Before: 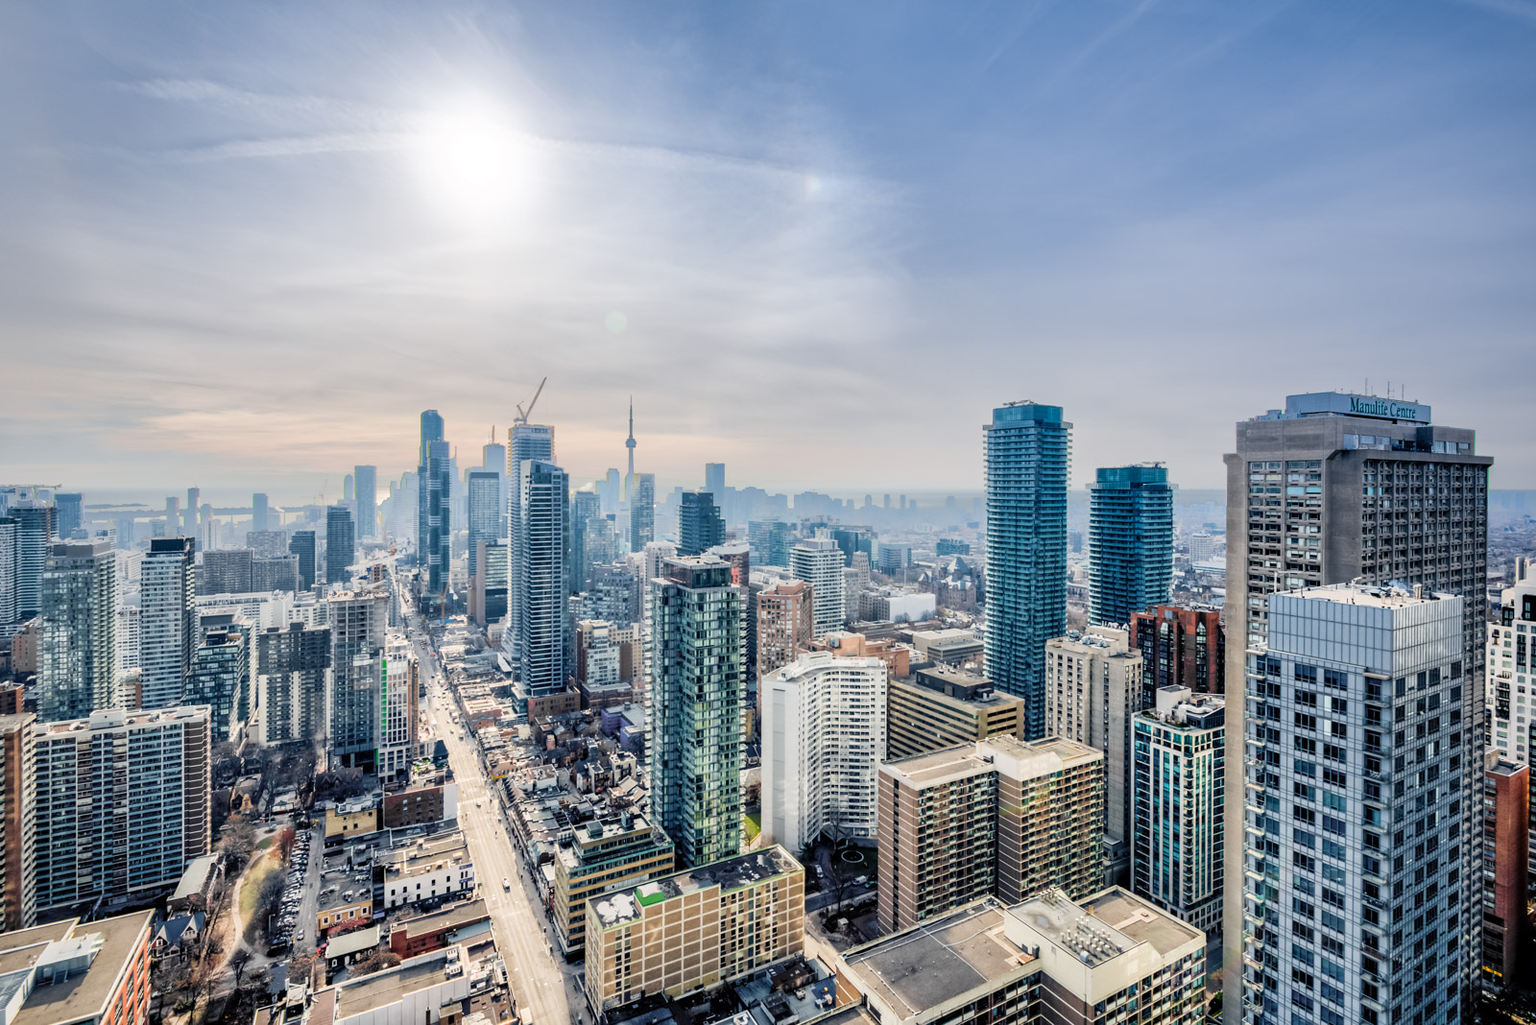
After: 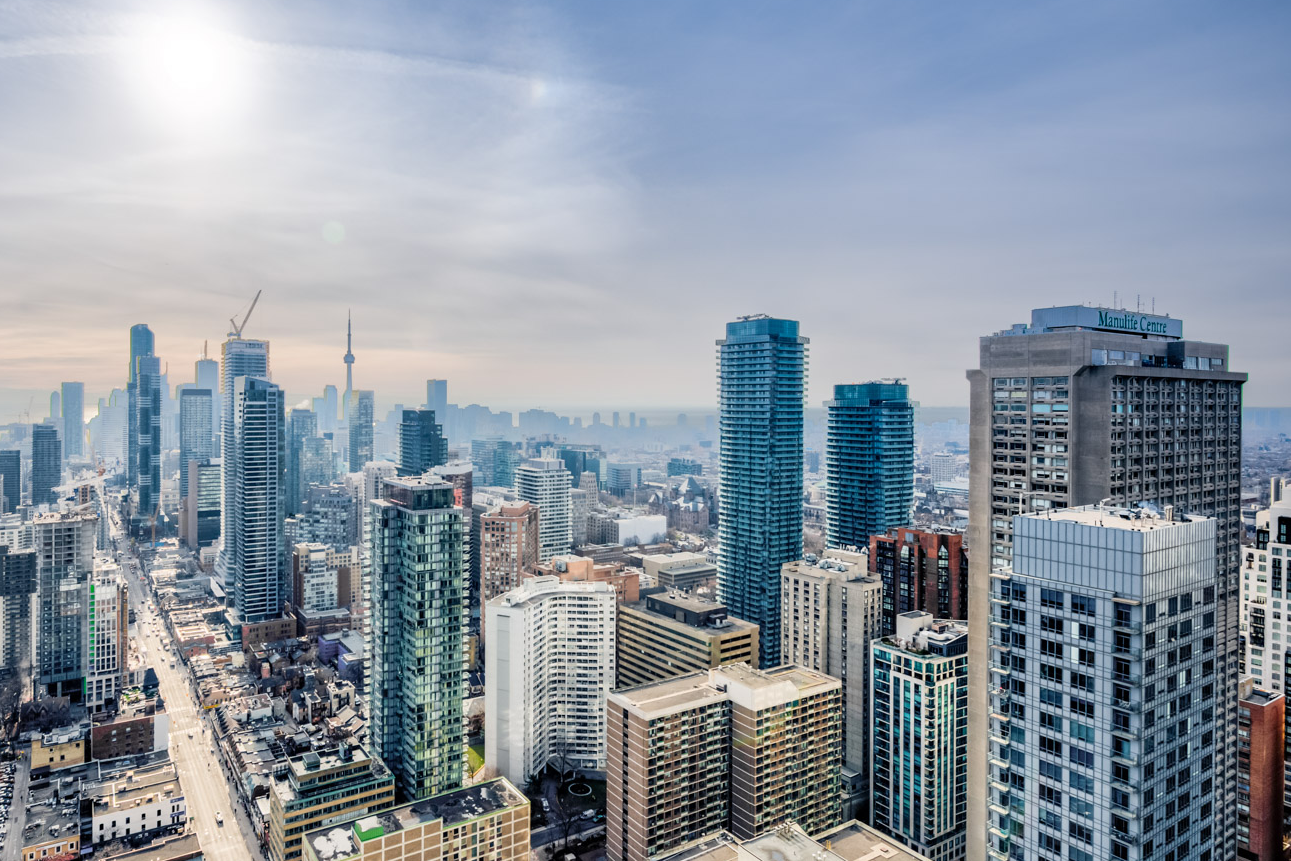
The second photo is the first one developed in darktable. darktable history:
crop: left 19.305%, top 9.683%, right 0%, bottom 9.618%
